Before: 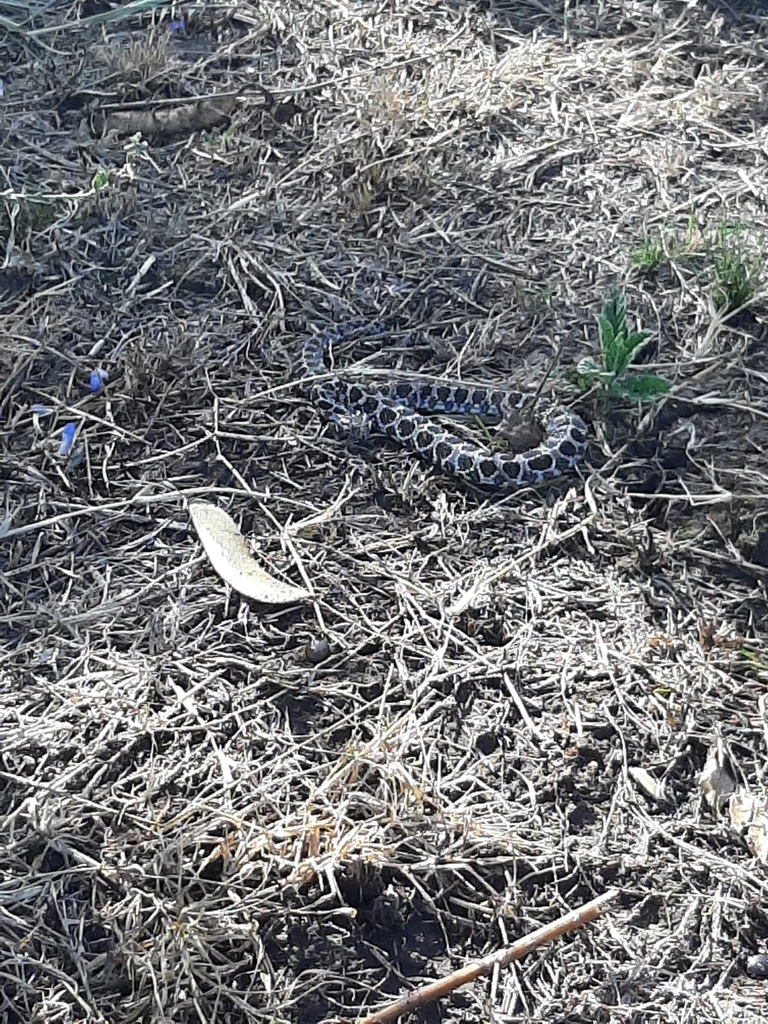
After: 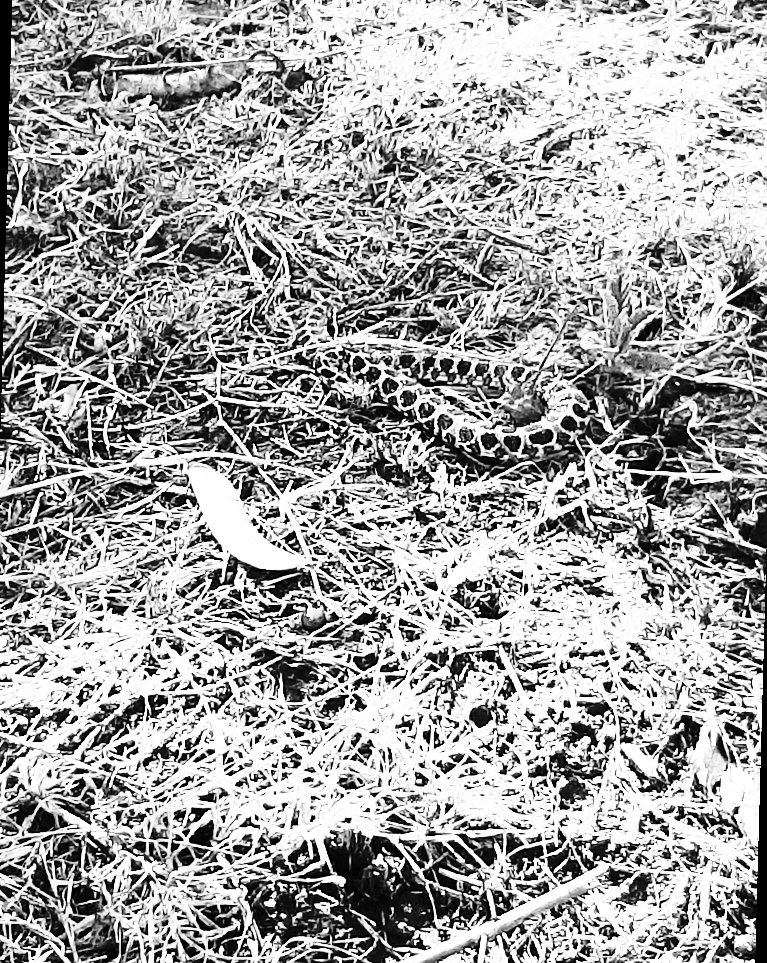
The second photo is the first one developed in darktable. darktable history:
rgb curve: curves: ch0 [(0, 0) (0.21, 0.15) (0.24, 0.21) (0.5, 0.75) (0.75, 0.96) (0.89, 0.99) (1, 1)]; ch1 [(0, 0.02) (0.21, 0.13) (0.25, 0.2) (0.5, 0.67) (0.75, 0.9) (0.89, 0.97) (1, 1)]; ch2 [(0, 0.02) (0.21, 0.13) (0.25, 0.2) (0.5, 0.67) (0.75, 0.9) (0.89, 0.97) (1, 1)], compensate middle gray true
monochrome: on, module defaults
rotate and perspective: rotation 1.57°, crop left 0.018, crop right 0.982, crop top 0.039, crop bottom 0.961
base curve: curves: ch0 [(0, 0) (0.028, 0.03) (0.121, 0.232) (0.46, 0.748) (0.859, 0.968) (1, 1)], preserve colors none
